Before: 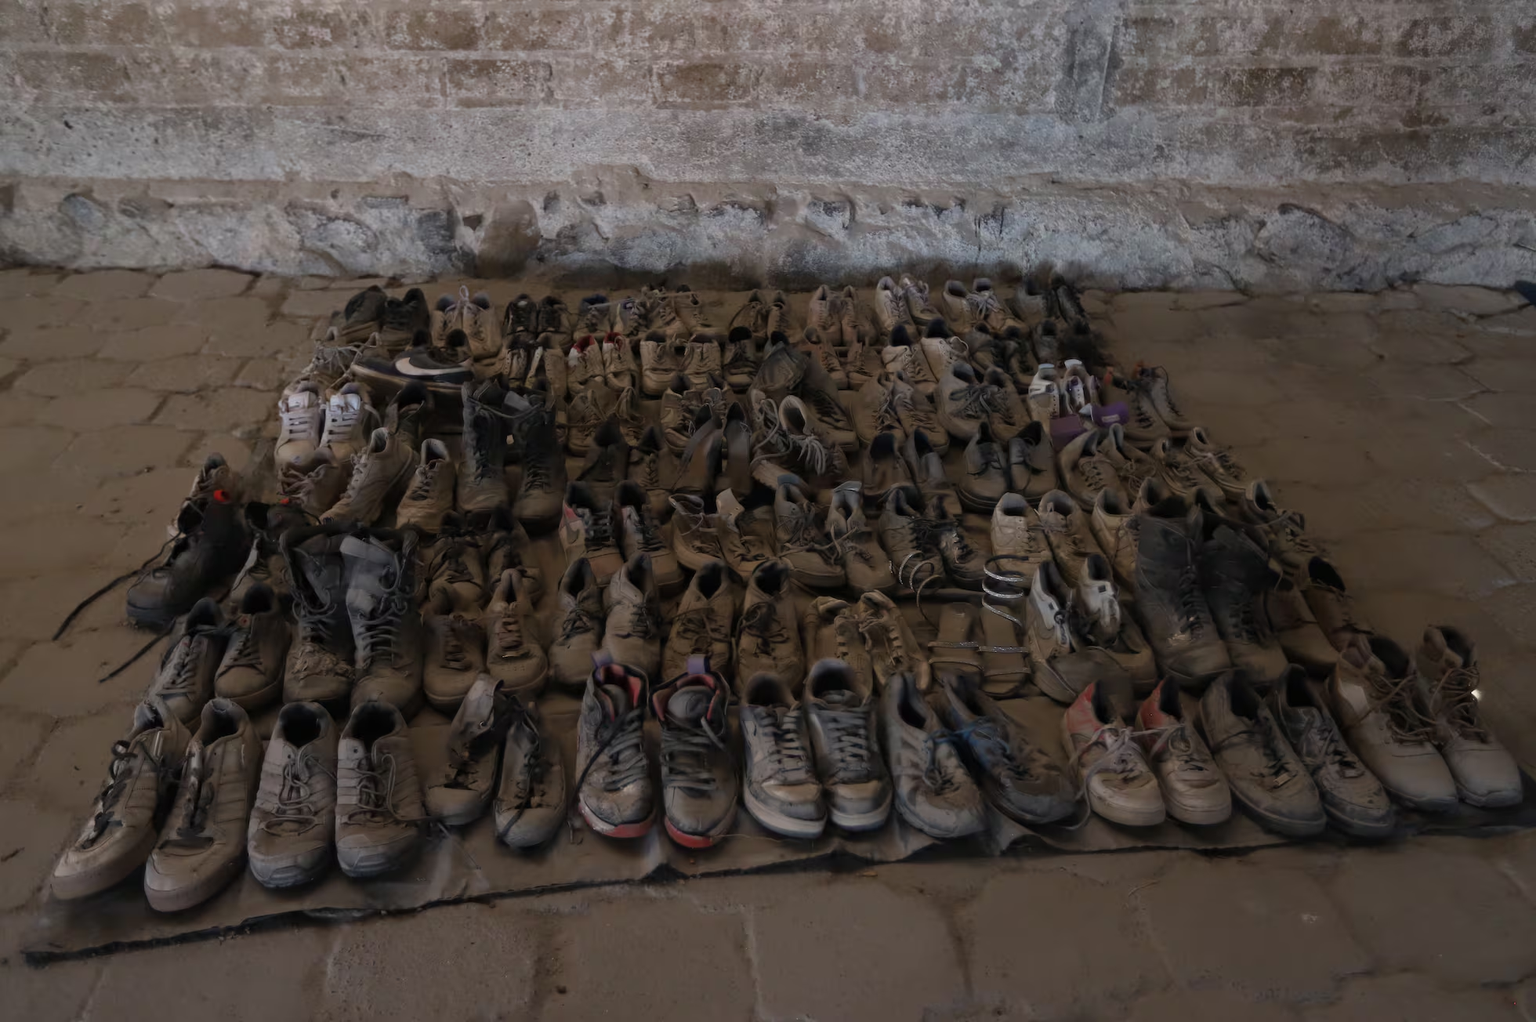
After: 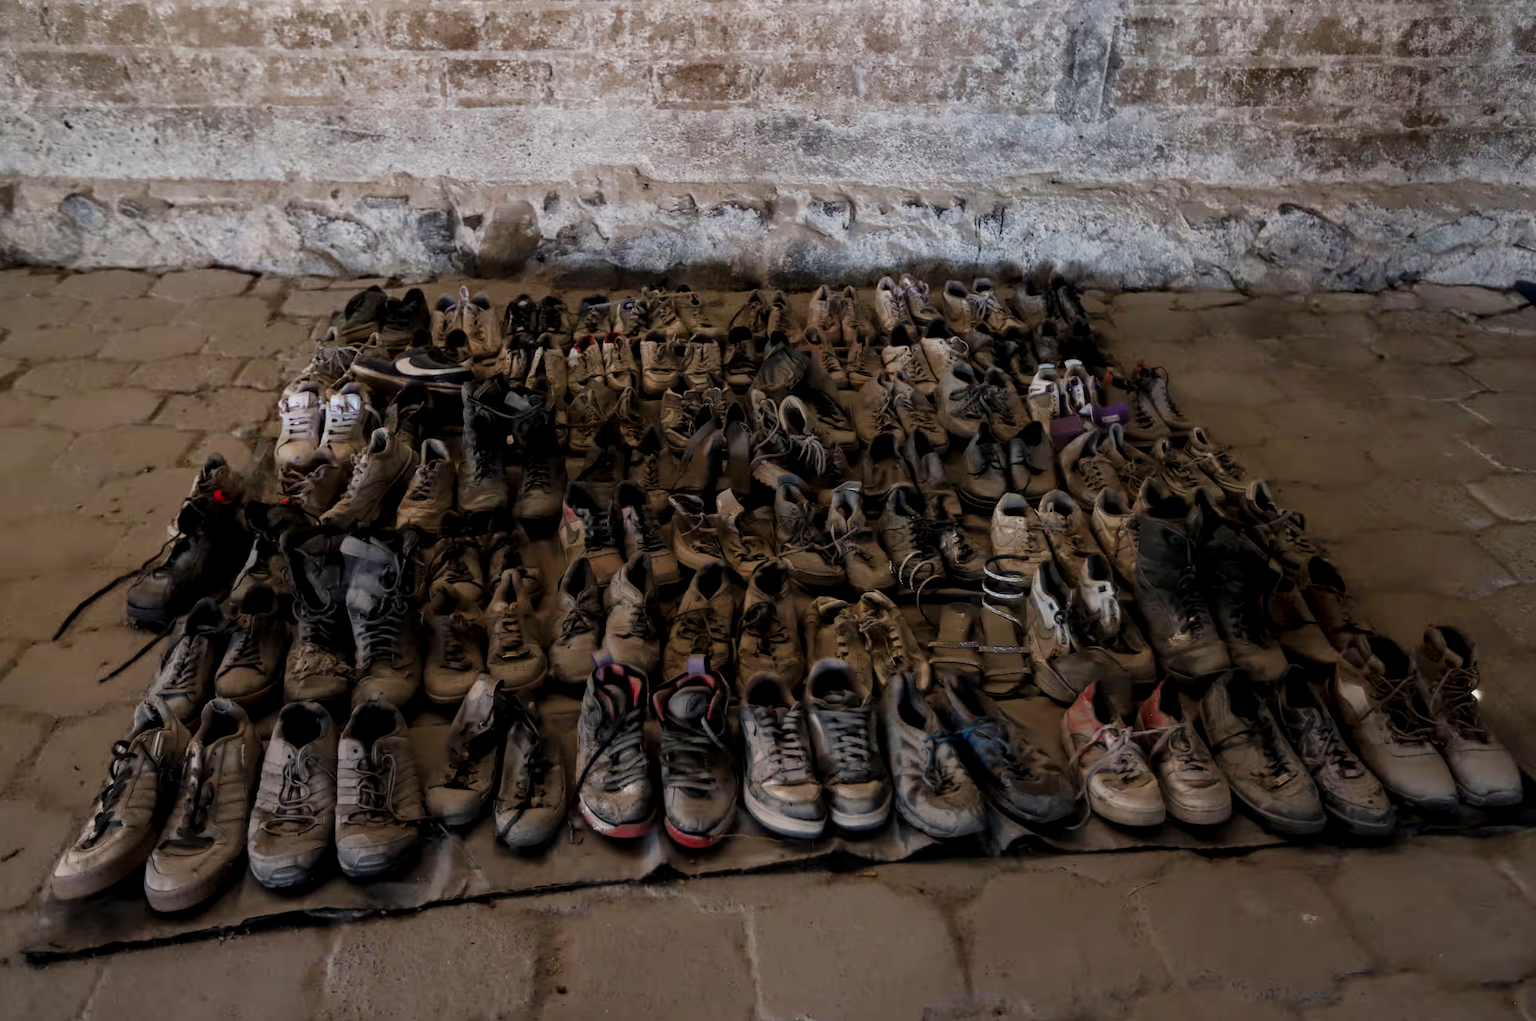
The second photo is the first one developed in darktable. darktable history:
exposure: exposure 0.203 EV, compensate exposure bias true, compensate highlight preservation false
local contrast: on, module defaults
tone curve: curves: ch0 [(0, 0) (0.035, 0.011) (0.133, 0.076) (0.285, 0.265) (0.491, 0.541) (0.617, 0.693) (0.704, 0.77) (0.794, 0.865) (0.895, 0.938) (1, 0.976)]; ch1 [(0, 0) (0.318, 0.278) (0.444, 0.427) (0.502, 0.497) (0.543, 0.547) (0.601, 0.641) (0.746, 0.764) (1, 1)]; ch2 [(0, 0) (0.316, 0.292) (0.381, 0.37) (0.423, 0.448) (0.476, 0.482) (0.502, 0.5) (0.543, 0.547) (0.587, 0.613) (0.642, 0.672) (0.704, 0.727) (0.865, 0.827) (1, 0.951)], preserve colors none
